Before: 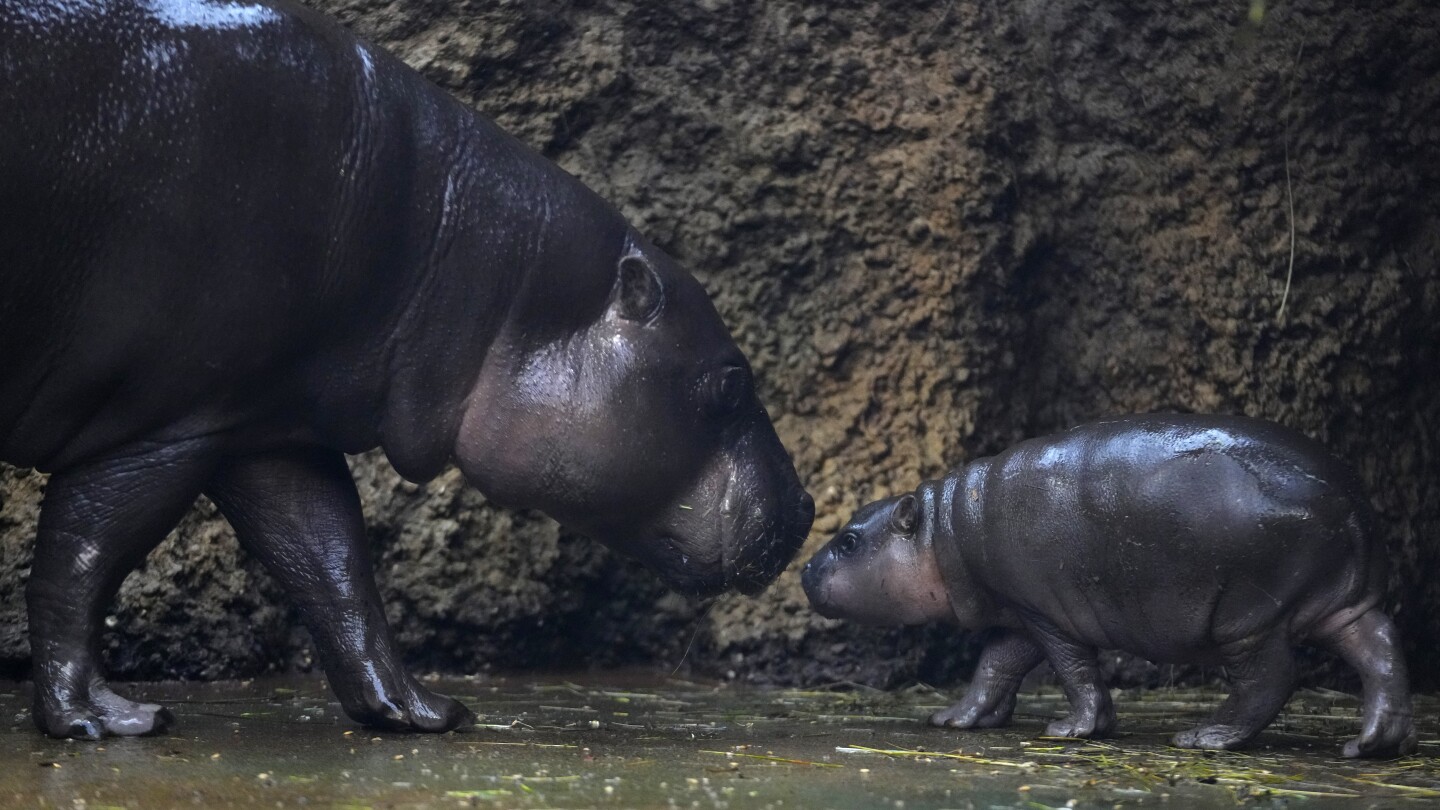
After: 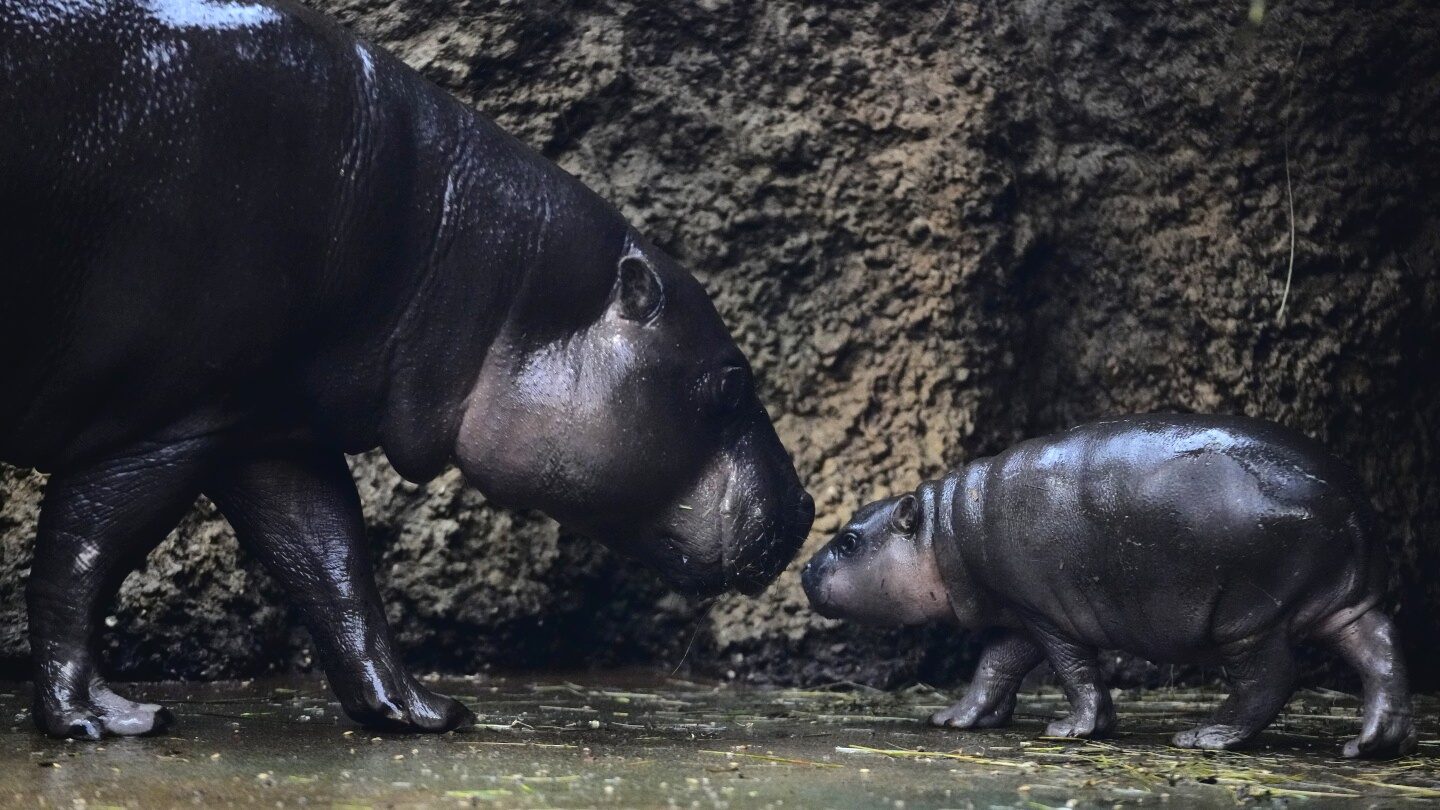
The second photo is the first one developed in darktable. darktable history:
color zones: curves: ch0 [(0, 0.5) (0.143, 0.52) (0.286, 0.5) (0.429, 0.5) (0.571, 0.5) (0.714, 0.5) (0.857, 0.5) (1, 0.5)]; ch1 [(0, 0.489) (0.155, 0.45) (0.286, 0.466) (0.429, 0.5) (0.571, 0.5) (0.714, 0.5) (0.857, 0.5) (1, 0.489)]
tone curve: curves: ch0 [(0, 0) (0.003, 0.036) (0.011, 0.039) (0.025, 0.039) (0.044, 0.043) (0.069, 0.05) (0.1, 0.072) (0.136, 0.102) (0.177, 0.144) (0.224, 0.204) (0.277, 0.288) (0.335, 0.384) (0.399, 0.477) (0.468, 0.575) (0.543, 0.652) (0.623, 0.724) (0.709, 0.785) (0.801, 0.851) (0.898, 0.915) (1, 1)], color space Lab, independent channels, preserve colors none
